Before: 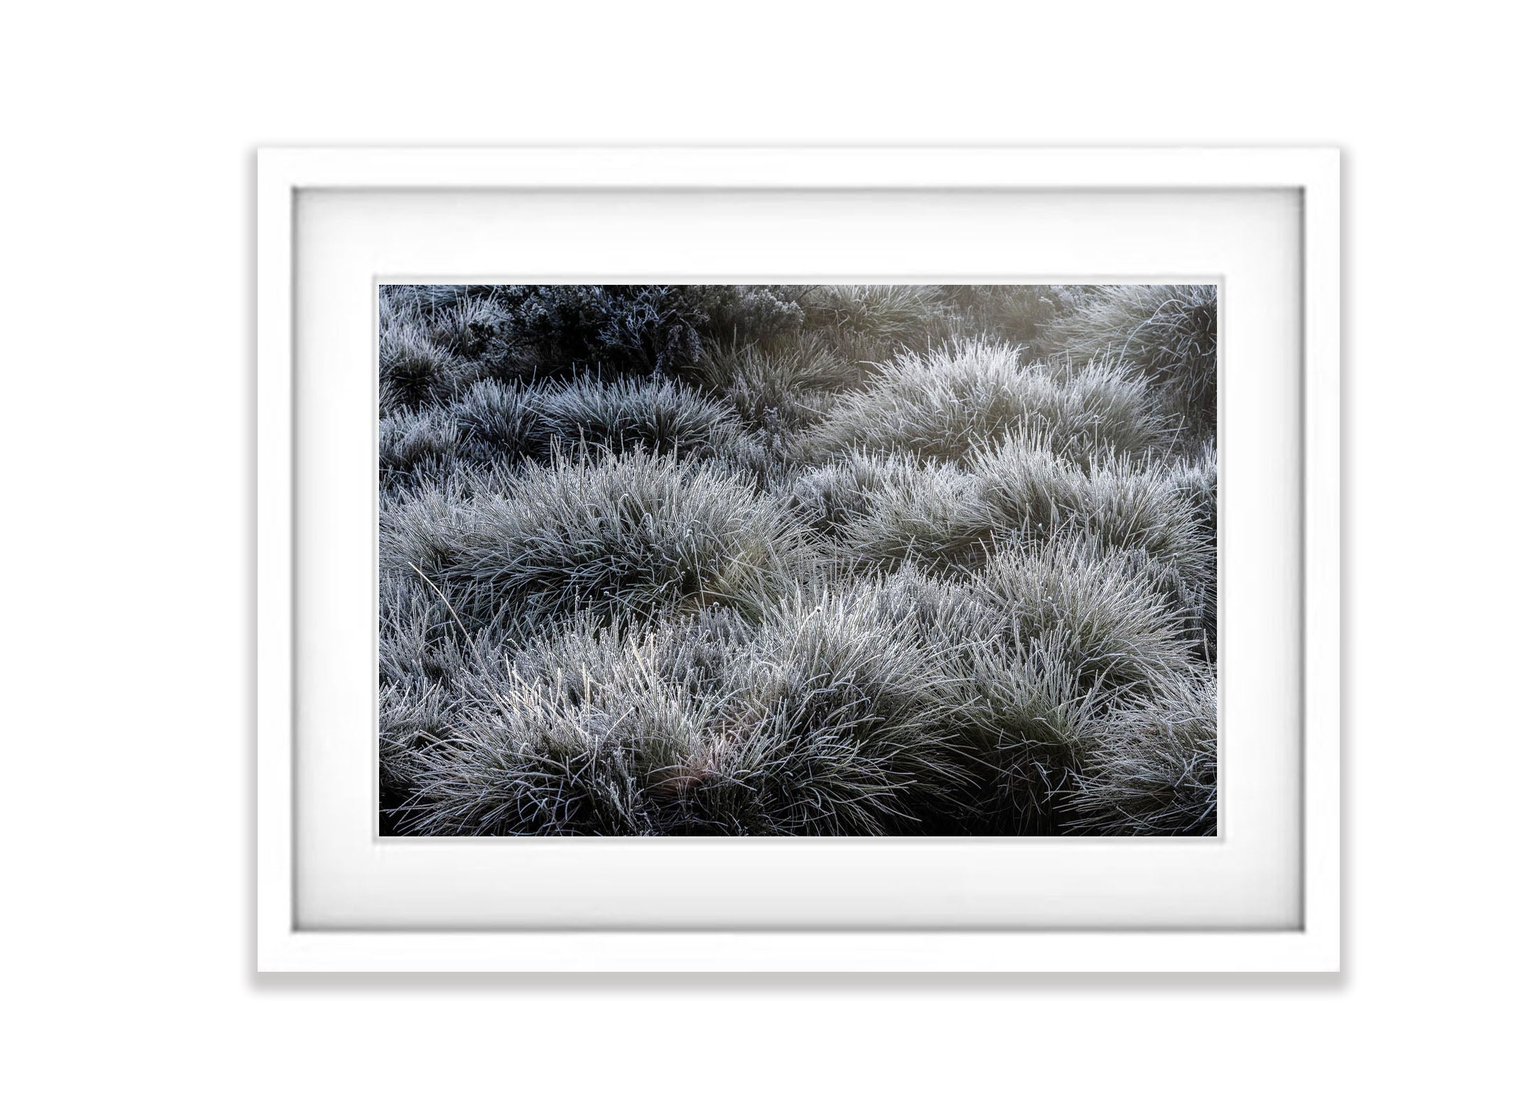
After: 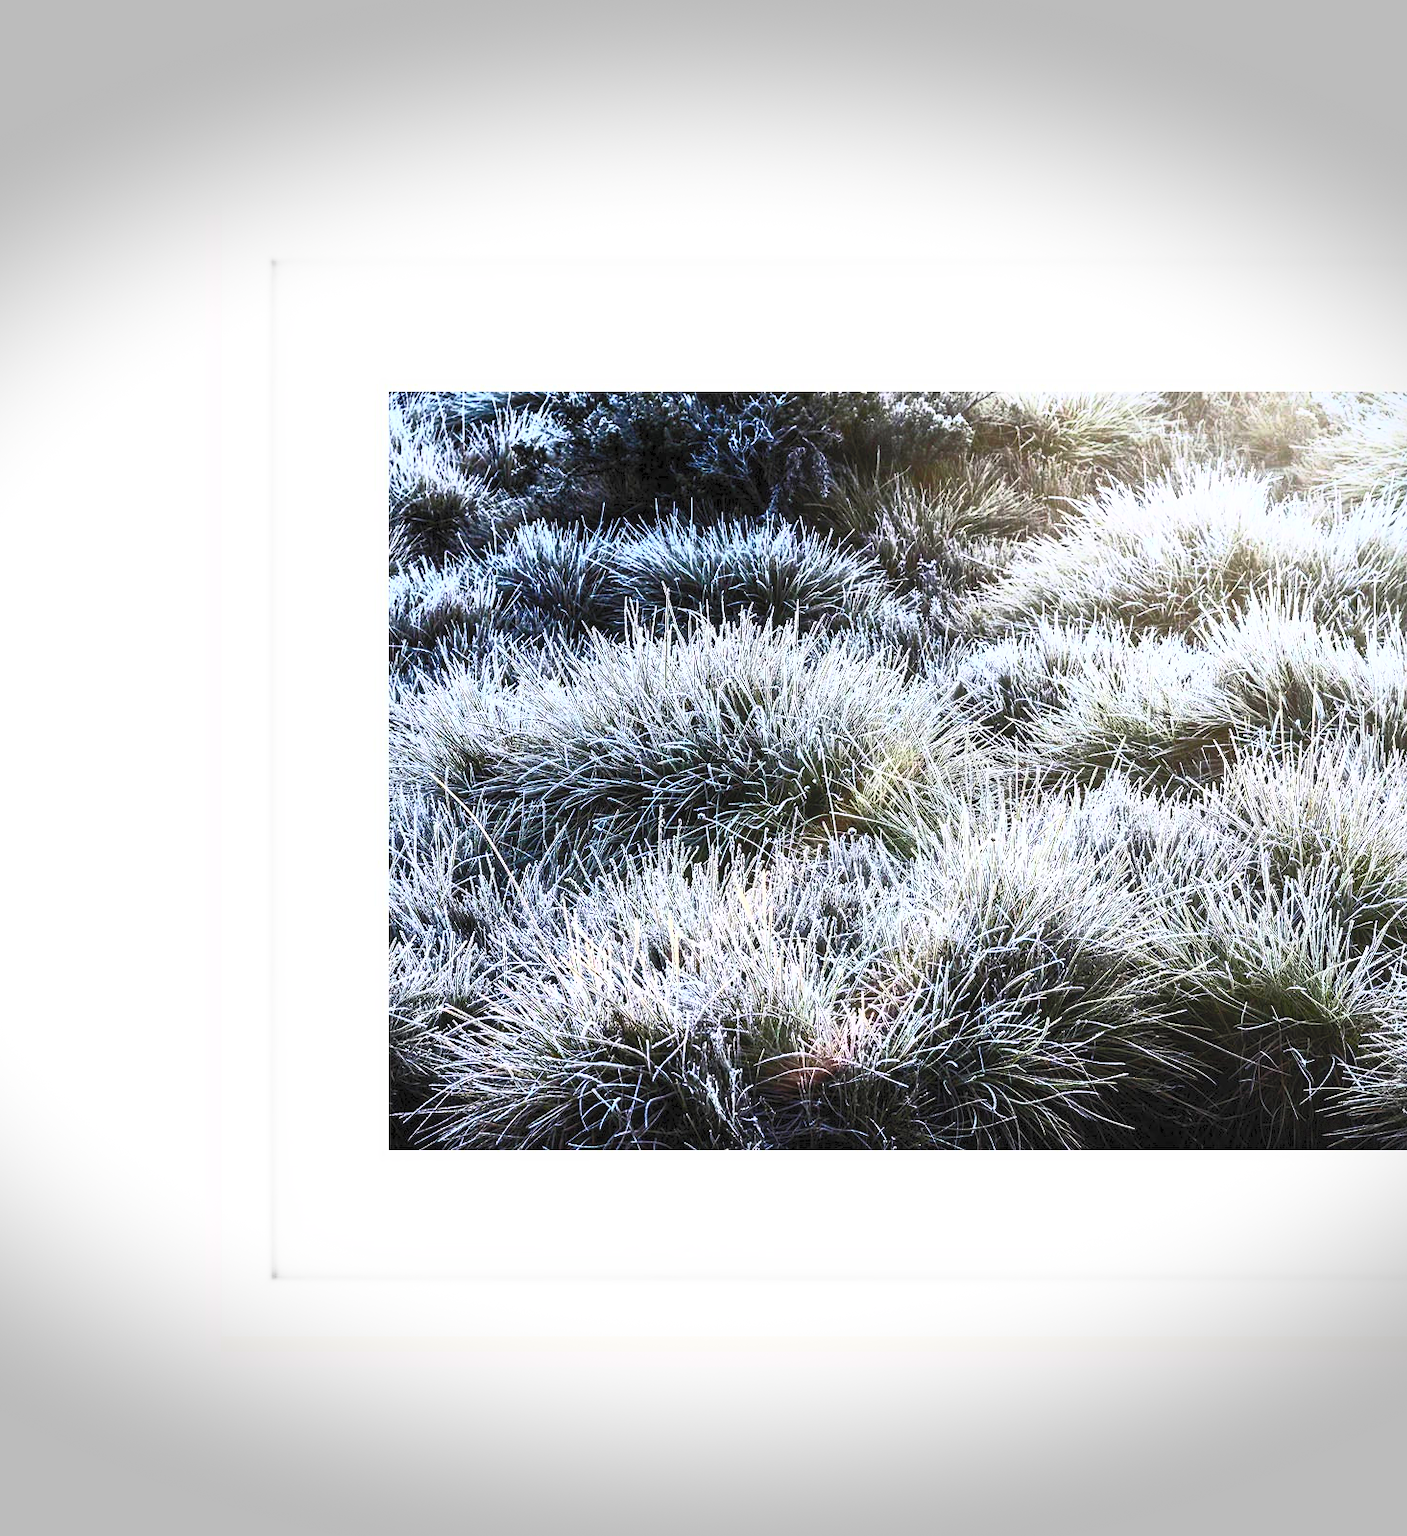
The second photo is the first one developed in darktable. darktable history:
crop and rotate: left 6.297%, right 27.027%
contrast brightness saturation: contrast 0.996, brightness 0.992, saturation 0.983
vignetting: fall-off start 100.89%, center (0, 0.007), width/height ratio 1.308, dithering 8-bit output
